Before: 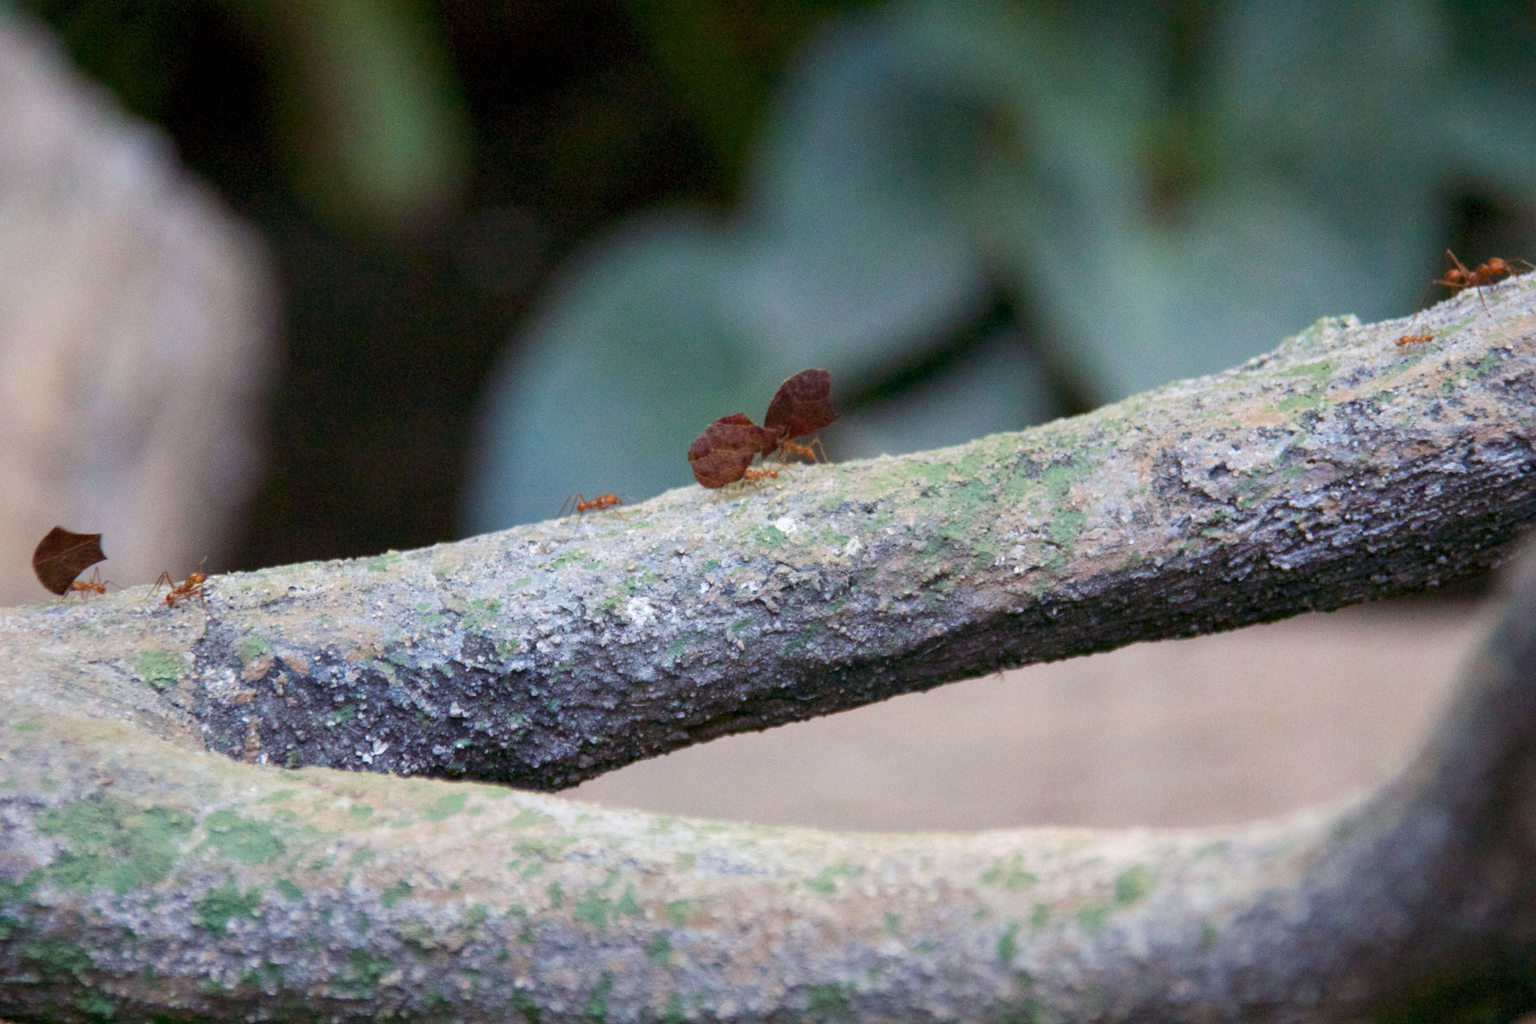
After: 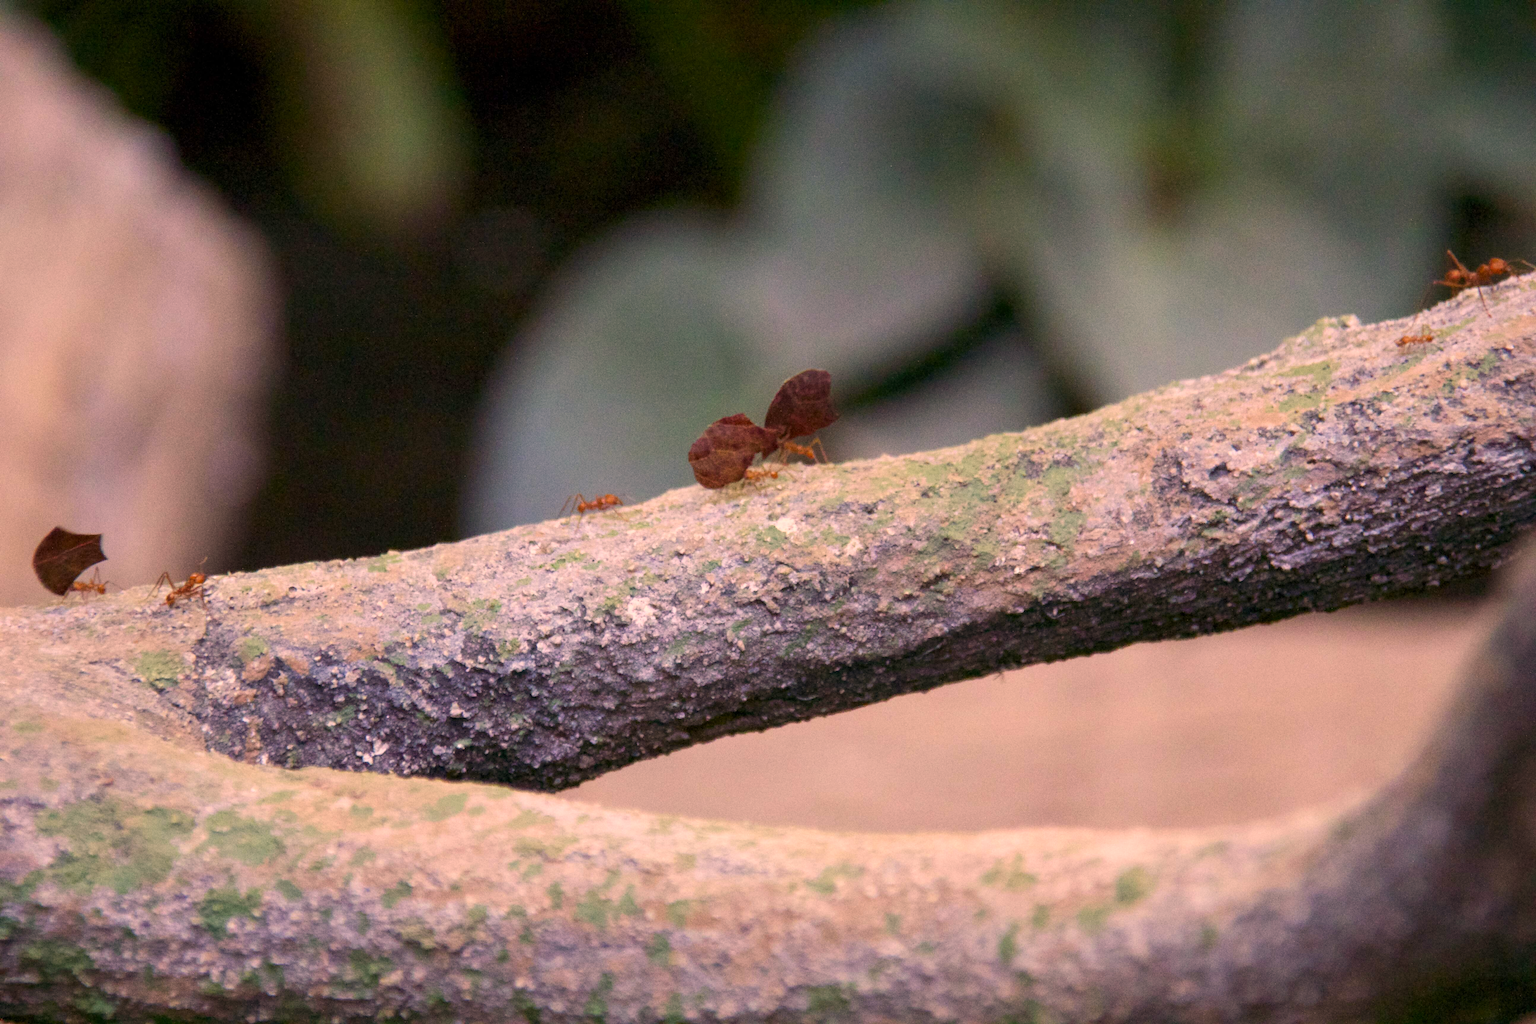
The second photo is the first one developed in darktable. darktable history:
color correction: highlights a* 21.16, highlights b* 19.45
